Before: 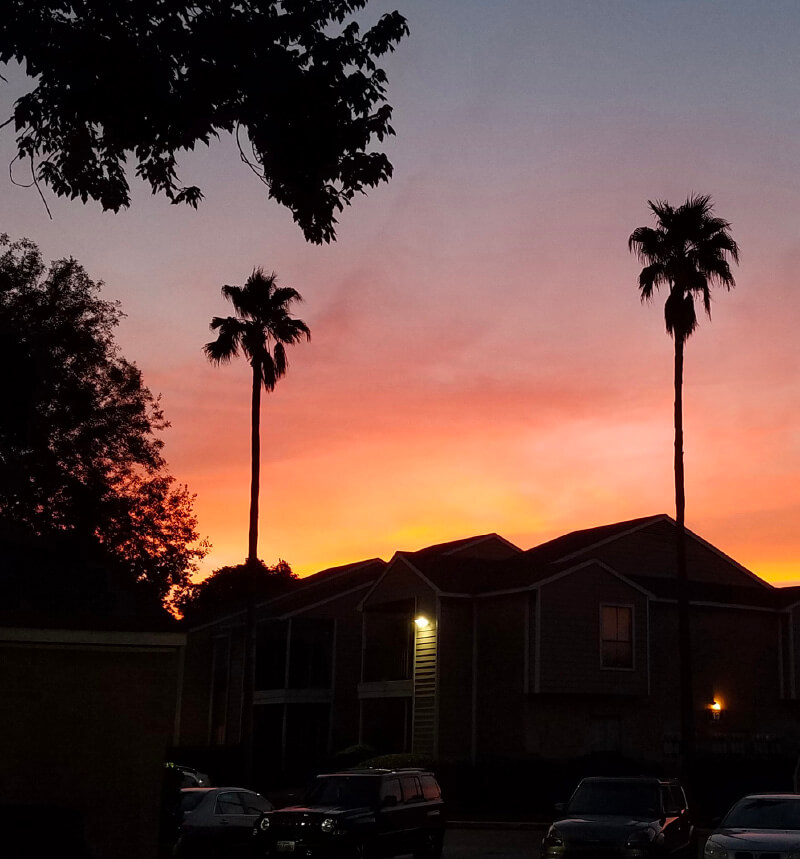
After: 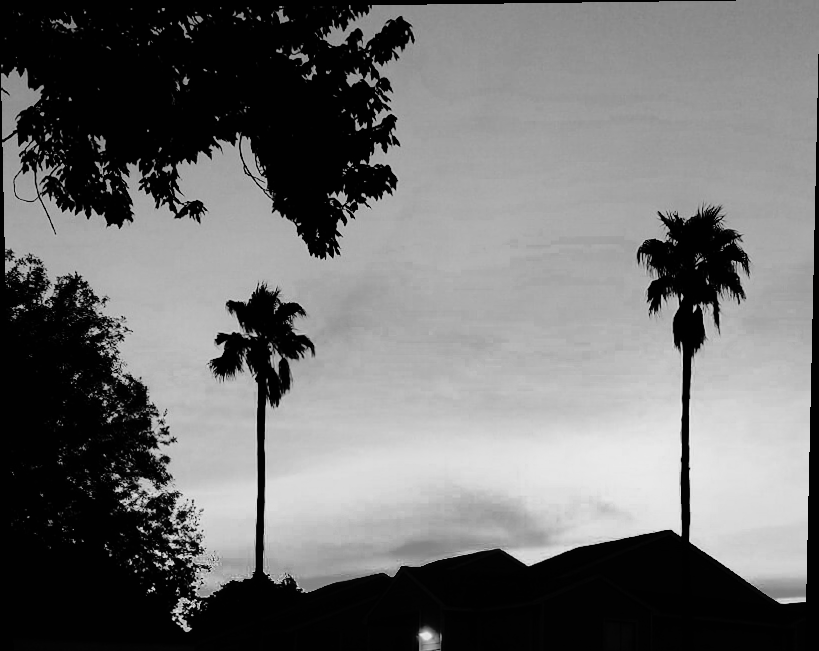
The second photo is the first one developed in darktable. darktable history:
fill light: exposure -2 EV, width 8.6
monochrome: on, module defaults
exposure: black level correction 0.002, compensate highlight preservation false
crop: bottom 24.988%
tone curve: curves: ch0 [(0, 0) (0.094, 0.039) (0.243, 0.155) (0.411, 0.482) (0.479, 0.583) (0.654, 0.742) (0.793, 0.851) (0.994, 0.974)]; ch1 [(0, 0) (0.161, 0.092) (0.35, 0.33) (0.392, 0.392) (0.456, 0.456) (0.505, 0.502) (0.537, 0.518) (0.553, 0.53) (0.573, 0.569) (0.718, 0.718) (1, 1)]; ch2 [(0, 0) (0.346, 0.362) (0.411, 0.412) (0.502, 0.502) (0.531, 0.521) (0.576, 0.553) (0.615, 0.621) (1, 1)], color space Lab, independent channels, preserve colors none
rotate and perspective: lens shift (vertical) 0.048, lens shift (horizontal) -0.024, automatic cropping off
color zones: curves: ch0 [(0.006, 0.385) (0.143, 0.563) (0.243, 0.321) (0.352, 0.464) (0.516, 0.456) (0.625, 0.5) (0.75, 0.5) (0.875, 0.5)]; ch1 [(0, 0.5) (0.134, 0.504) (0.246, 0.463) (0.421, 0.515) (0.5, 0.56) (0.625, 0.5) (0.75, 0.5) (0.875, 0.5)]; ch2 [(0, 0.5) (0.131, 0.426) (0.307, 0.289) (0.38, 0.188) (0.513, 0.216) (0.625, 0.548) (0.75, 0.468) (0.838, 0.396) (0.971, 0.311)]
color balance: lift [1.005, 1.002, 0.998, 0.998], gamma [1, 1.021, 1.02, 0.979], gain [0.923, 1.066, 1.056, 0.934]
